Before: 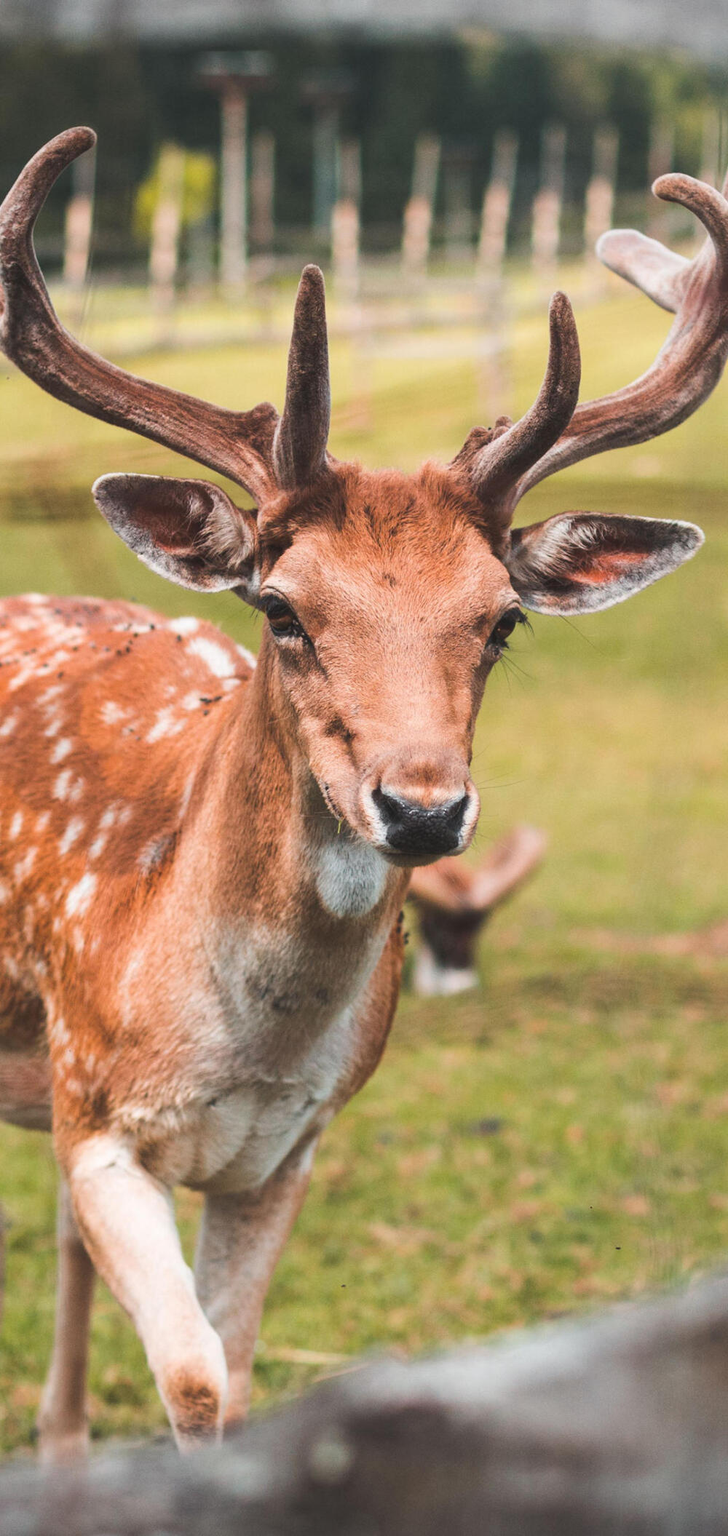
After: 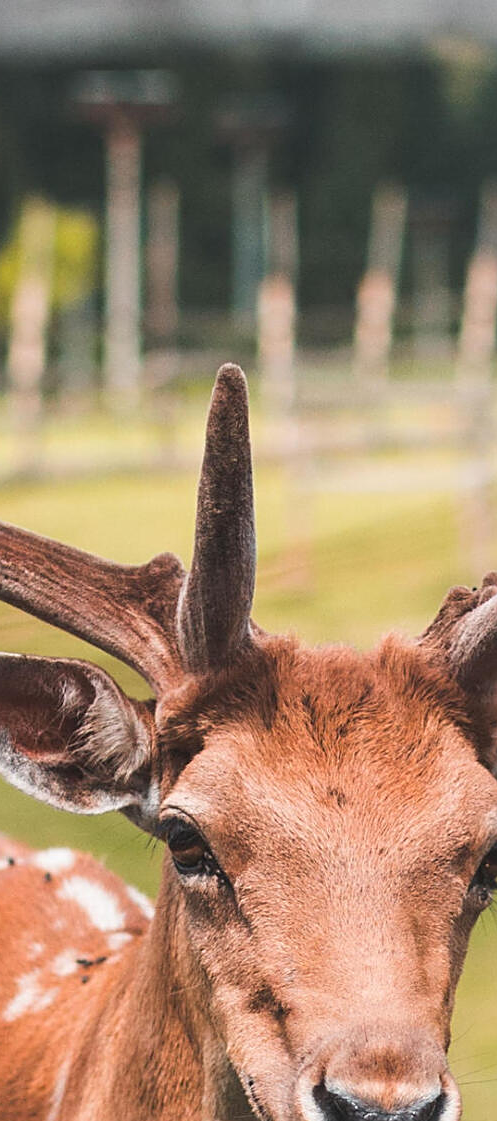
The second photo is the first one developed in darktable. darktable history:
sharpen: on, module defaults
crop: left 19.826%, right 30.38%, bottom 46.88%
